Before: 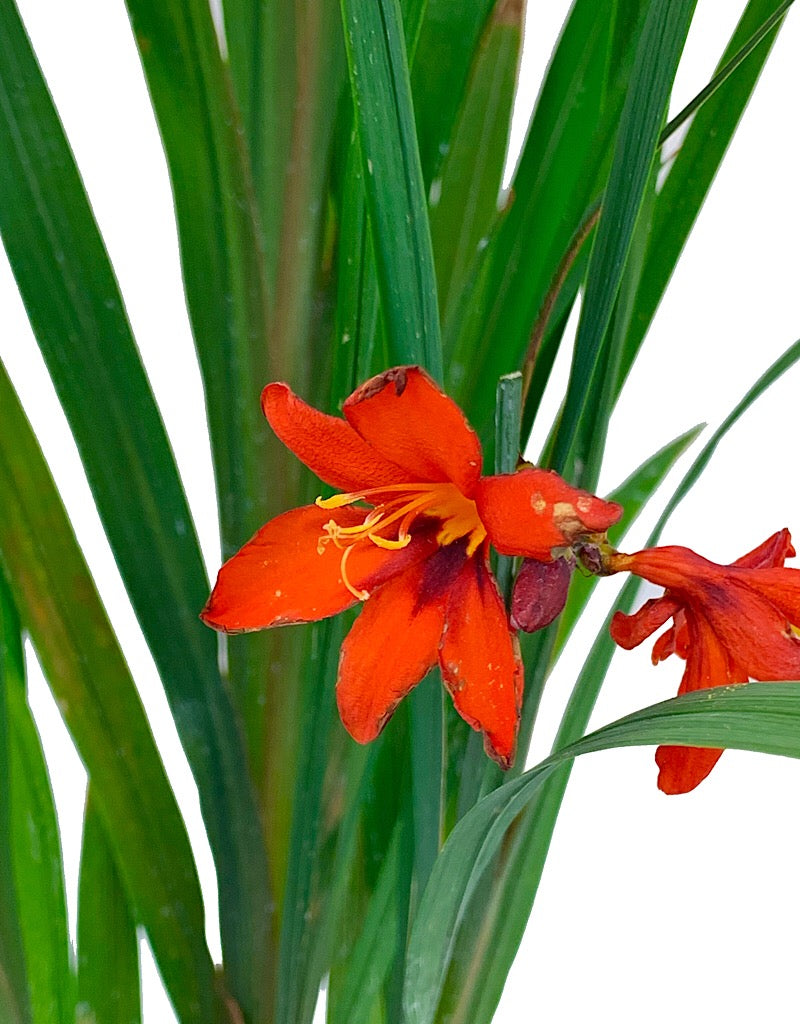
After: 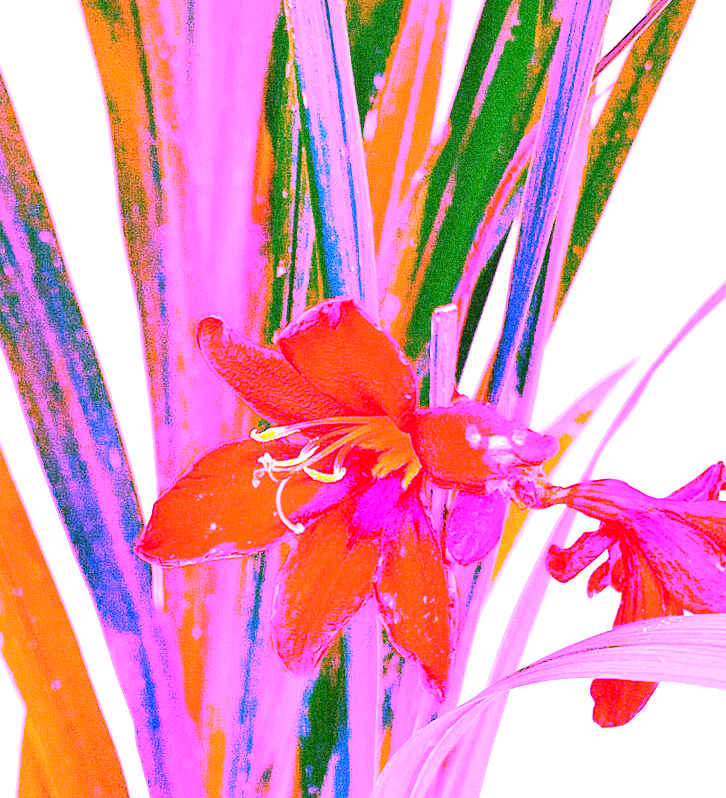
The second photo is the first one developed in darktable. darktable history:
white balance: red 8, blue 8
exposure: black level correction 0, exposure 0.9 EV, compensate highlight preservation false
crop: left 8.155%, top 6.611%, bottom 15.385%
grain: coarseness 10.62 ISO, strength 55.56%
